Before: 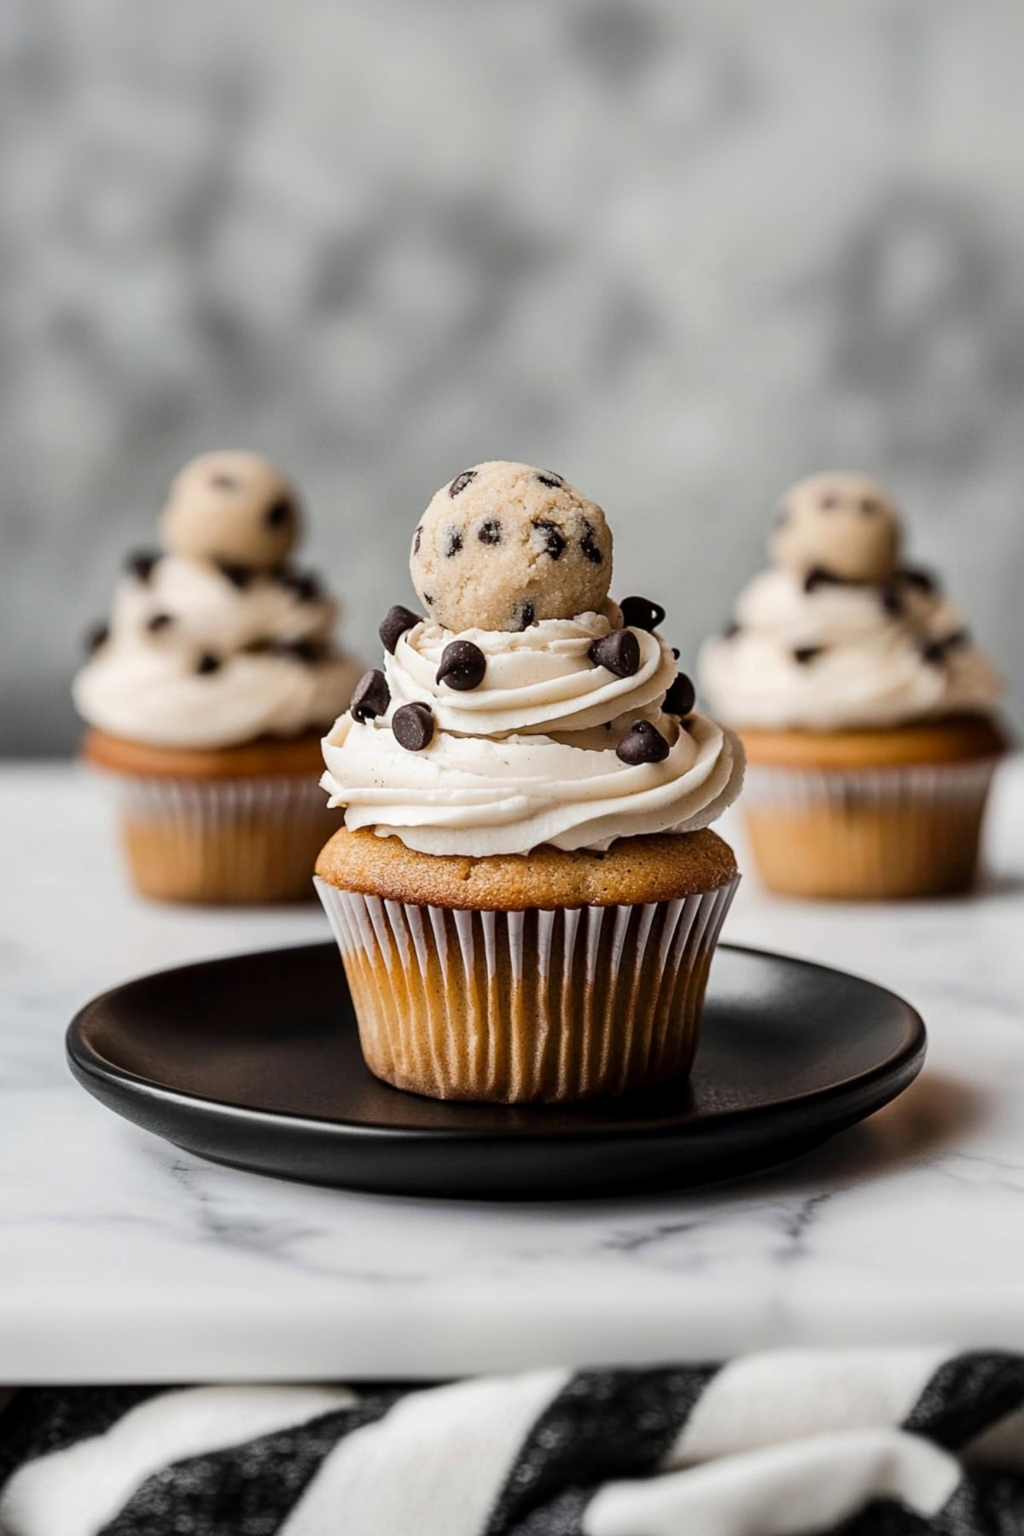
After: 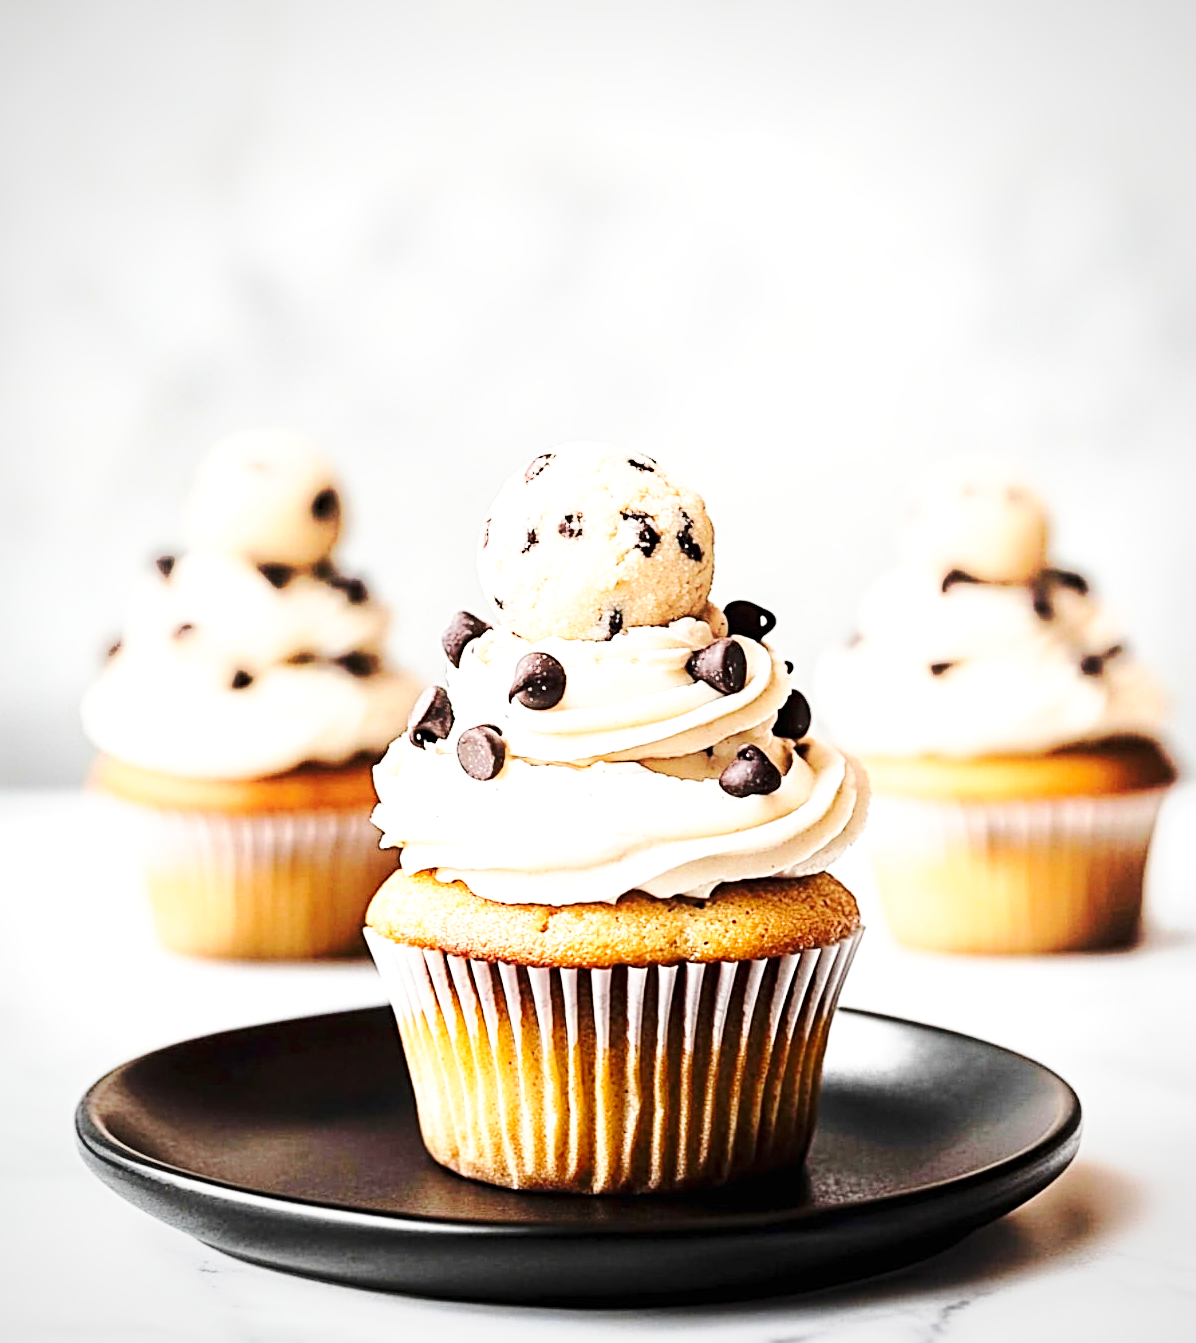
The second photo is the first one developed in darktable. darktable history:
sharpen: radius 3.075
shadows and highlights: shadows -22.37, highlights 46.15, soften with gaussian
crop: left 0.281%, top 5.551%, bottom 19.824%
base curve: curves: ch0 [(0, 0) (0.032, 0.037) (0.105, 0.228) (0.435, 0.76) (0.856, 0.983) (1, 1)], preserve colors none
vignetting: fall-off radius 95.15%, unbound false
exposure: black level correction 0, exposure 1 EV, compensate exposure bias true, compensate highlight preservation false
